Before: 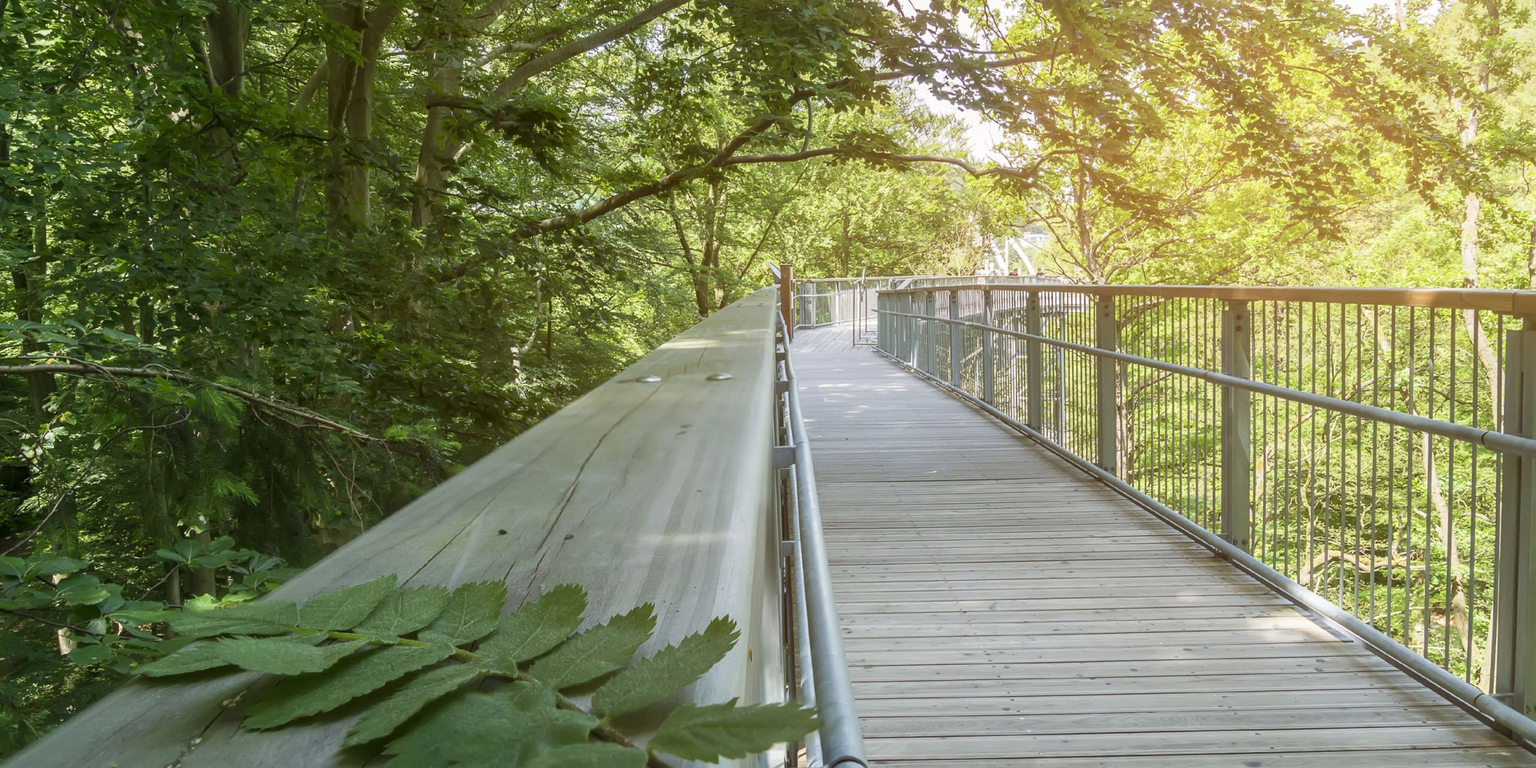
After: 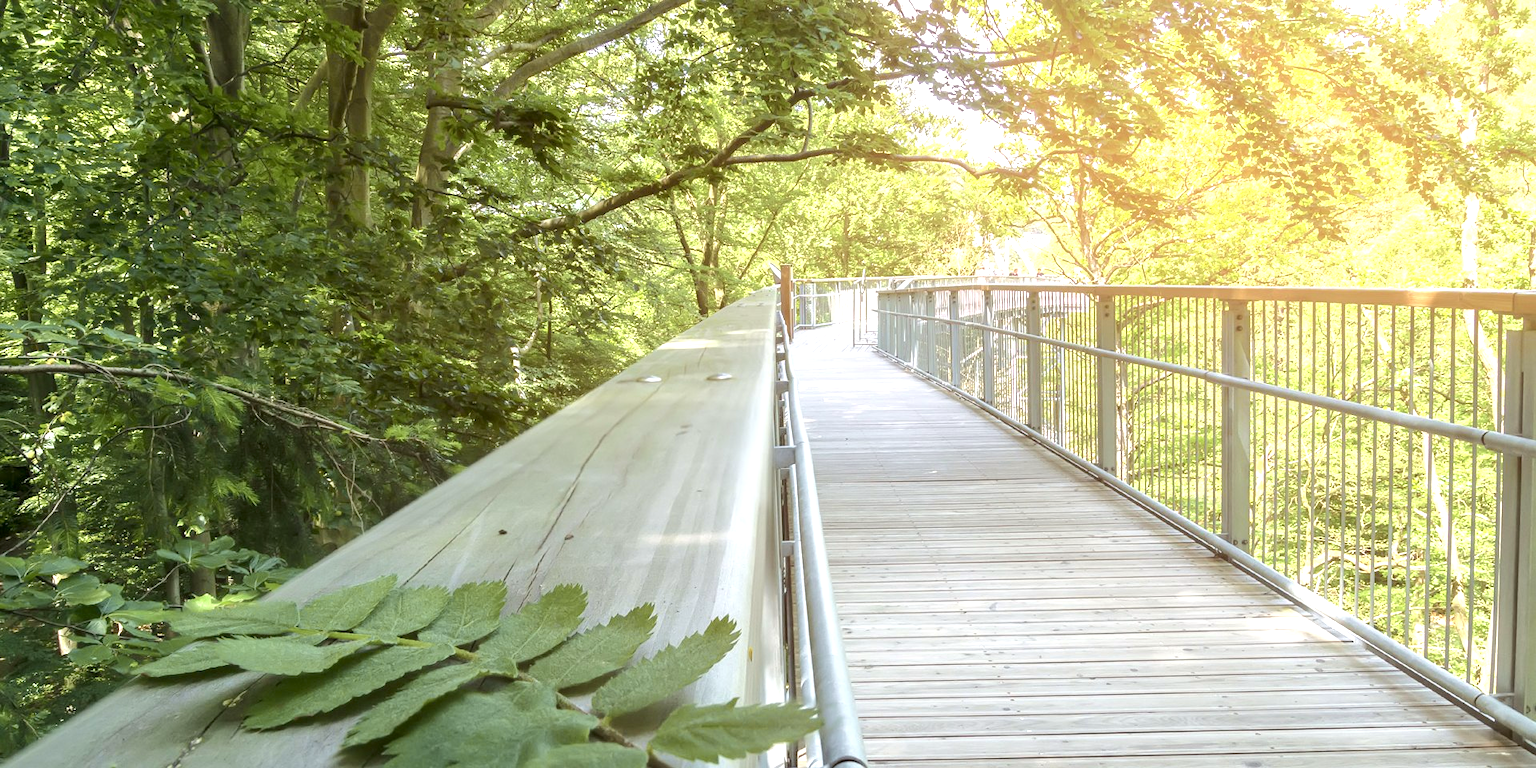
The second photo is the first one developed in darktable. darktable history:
tone equalizer: on, module defaults
tone curve: curves: ch0 [(0, 0) (0.052, 0.018) (0.236, 0.207) (0.41, 0.417) (0.485, 0.518) (0.54, 0.584) (0.625, 0.666) (0.845, 0.828) (0.994, 0.964)]; ch1 [(0, 0) (0.136, 0.146) (0.317, 0.34) (0.382, 0.408) (0.434, 0.441) (0.472, 0.479) (0.498, 0.501) (0.557, 0.558) (0.616, 0.59) (0.739, 0.7) (1, 1)]; ch2 [(0, 0) (0.352, 0.403) (0.447, 0.466) (0.482, 0.482) (0.528, 0.526) (0.586, 0.577) (0.618, 0.621) (0.785, 0.747) (1, 1)], color space Lab, independent channels, preserve colors none
exposure: black level correction 0, exposure 1 EV, compensate exposure bias true, compensate highlight preservation false
